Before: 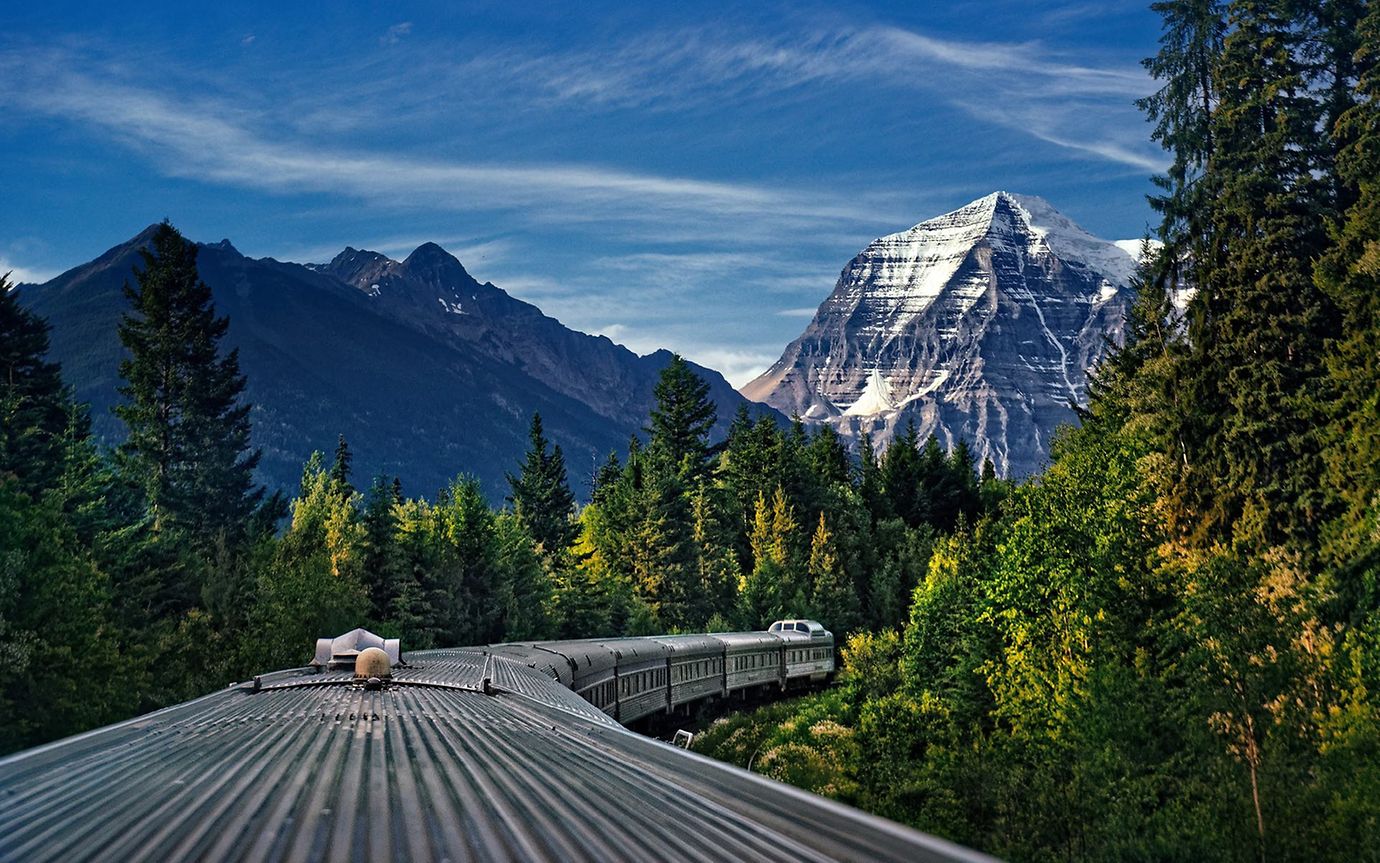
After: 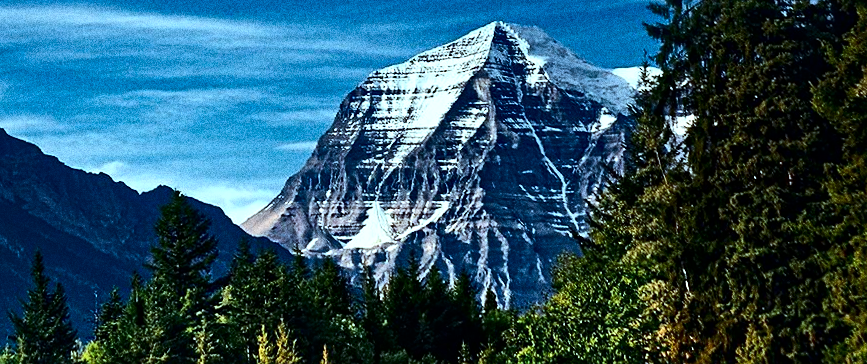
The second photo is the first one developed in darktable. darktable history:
crop: left 36.005%, top 18.293%, right 0.31%, bottom 38.444%
sharpen: amount 0.2
grain: strength 49.07%
color correction: highlights a* -11.71, highlights b* -15.58
contrast brightness saturation: contrast 0.2, brightness -0.11, saturation 0.1
rotate and perspective: rotation -1°, crop left 0.011, crop right 0.989, crop top 0.025, crop bottom 0.975
tone equalizer: -8 EV -0.417 EV, -7 EV -0.389 EV, -6 EV -0.333 EV, -5 EV -0.222 EV, -3 EV 0.222 EV, -2 EV 0.333 EV, -1 EV 0.389 EV, +0 EV 0.417 EV, edges refinement/feathering 500, mask exposure compensation -1.57 EV, preserve details no
